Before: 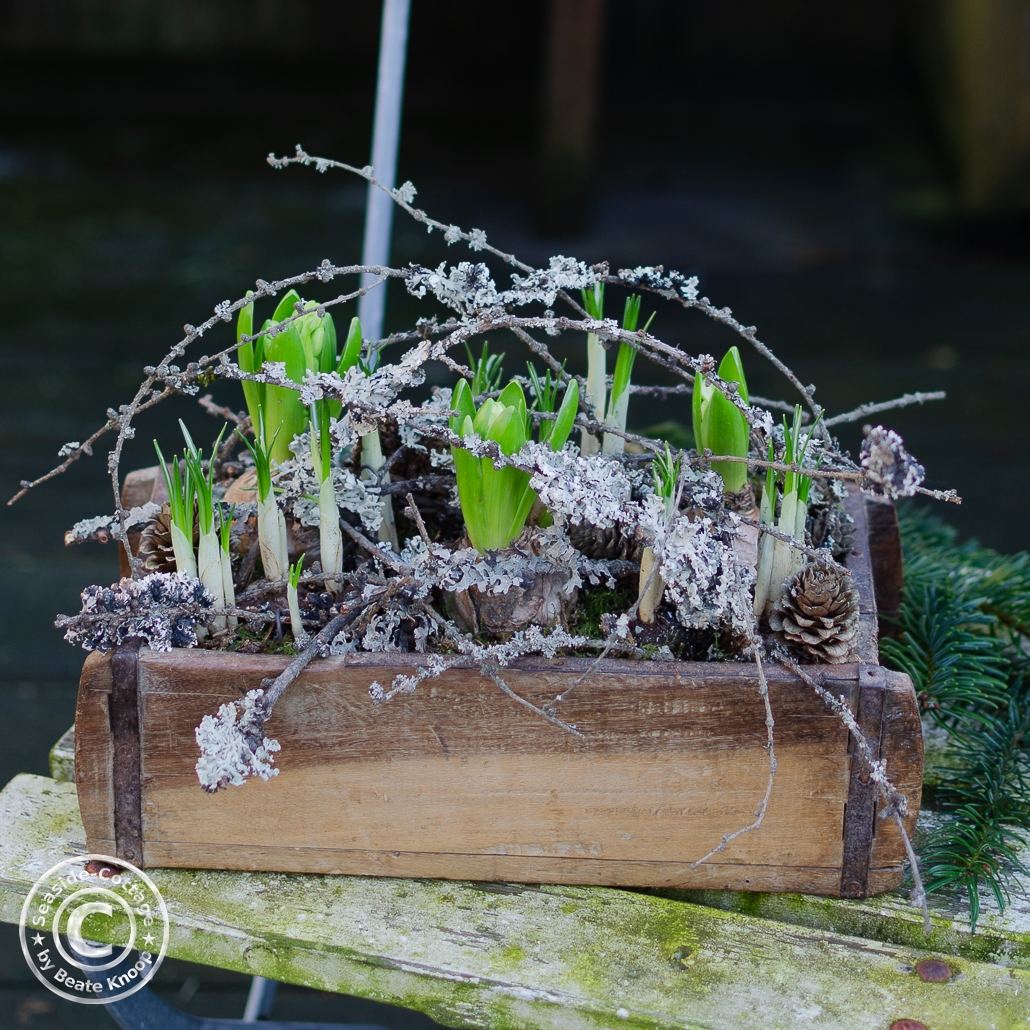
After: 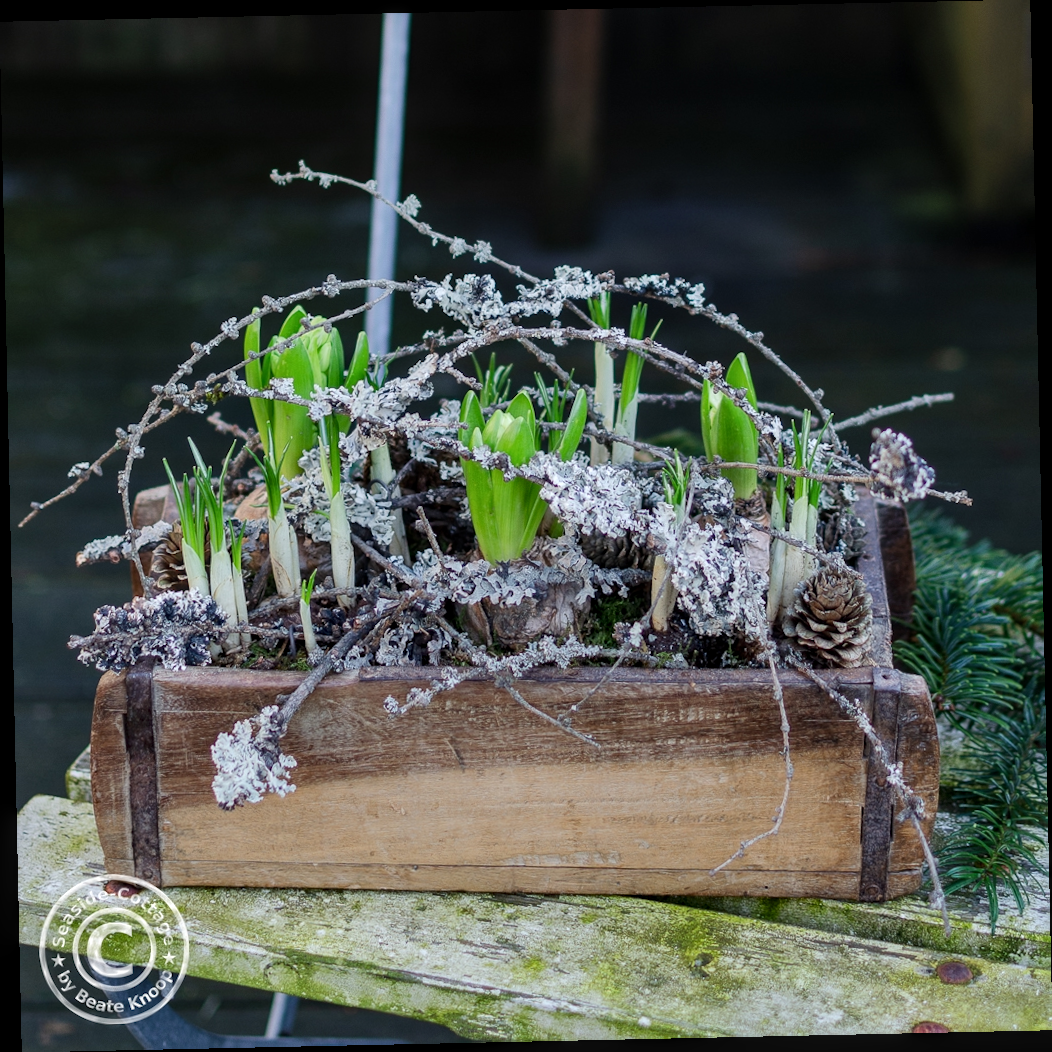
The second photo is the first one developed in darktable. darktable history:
rotate and perspective: rotation -1.24°, automatic cropping off
local contrast: detail 130%
